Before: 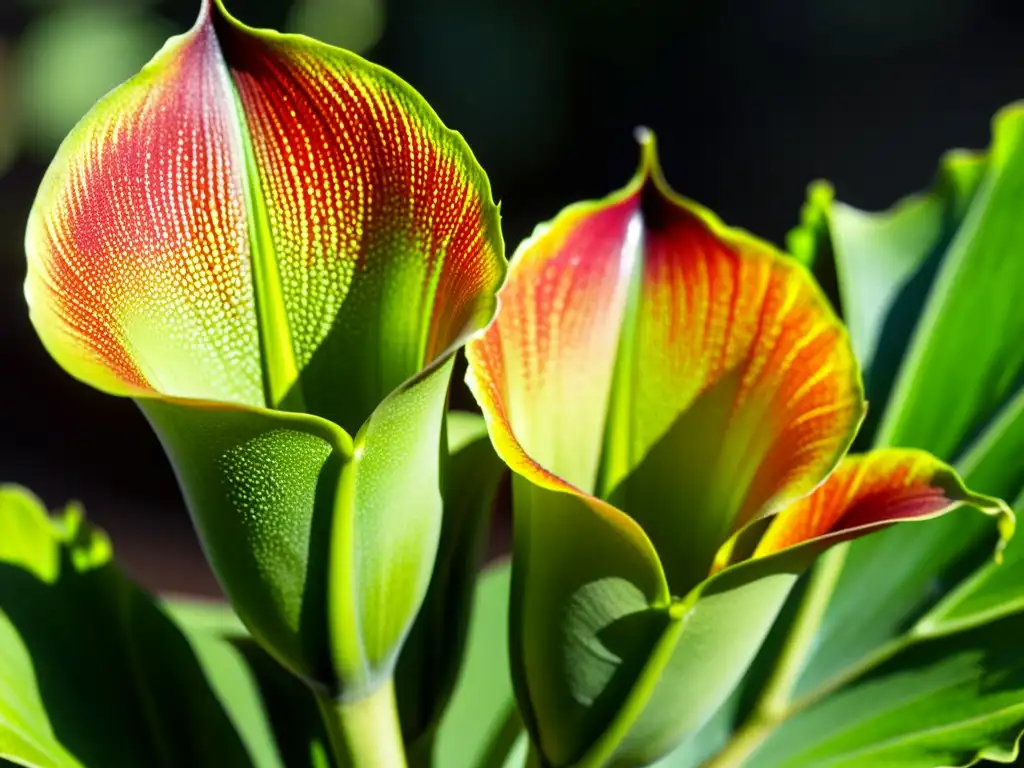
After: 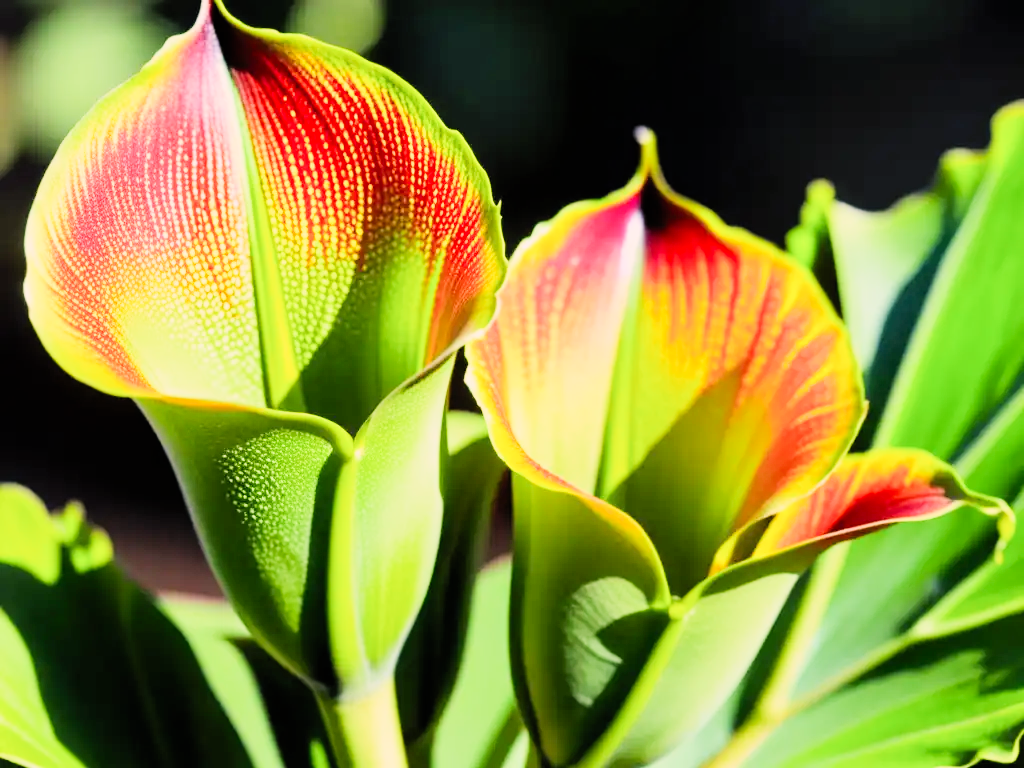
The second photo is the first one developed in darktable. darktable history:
exposure: black level correction 0, exposure 1.199 EV, compensate highlight preservation false
contrast brightness saturation: contrast 0.2, brightness 0.143, saturation 0.14
filmic rgb: black relative exposure -6.82 EV, white relative exposure 5.88 EV, hardness 2.68
color correction: highlights a* 7.31, highlights b* 4.1
